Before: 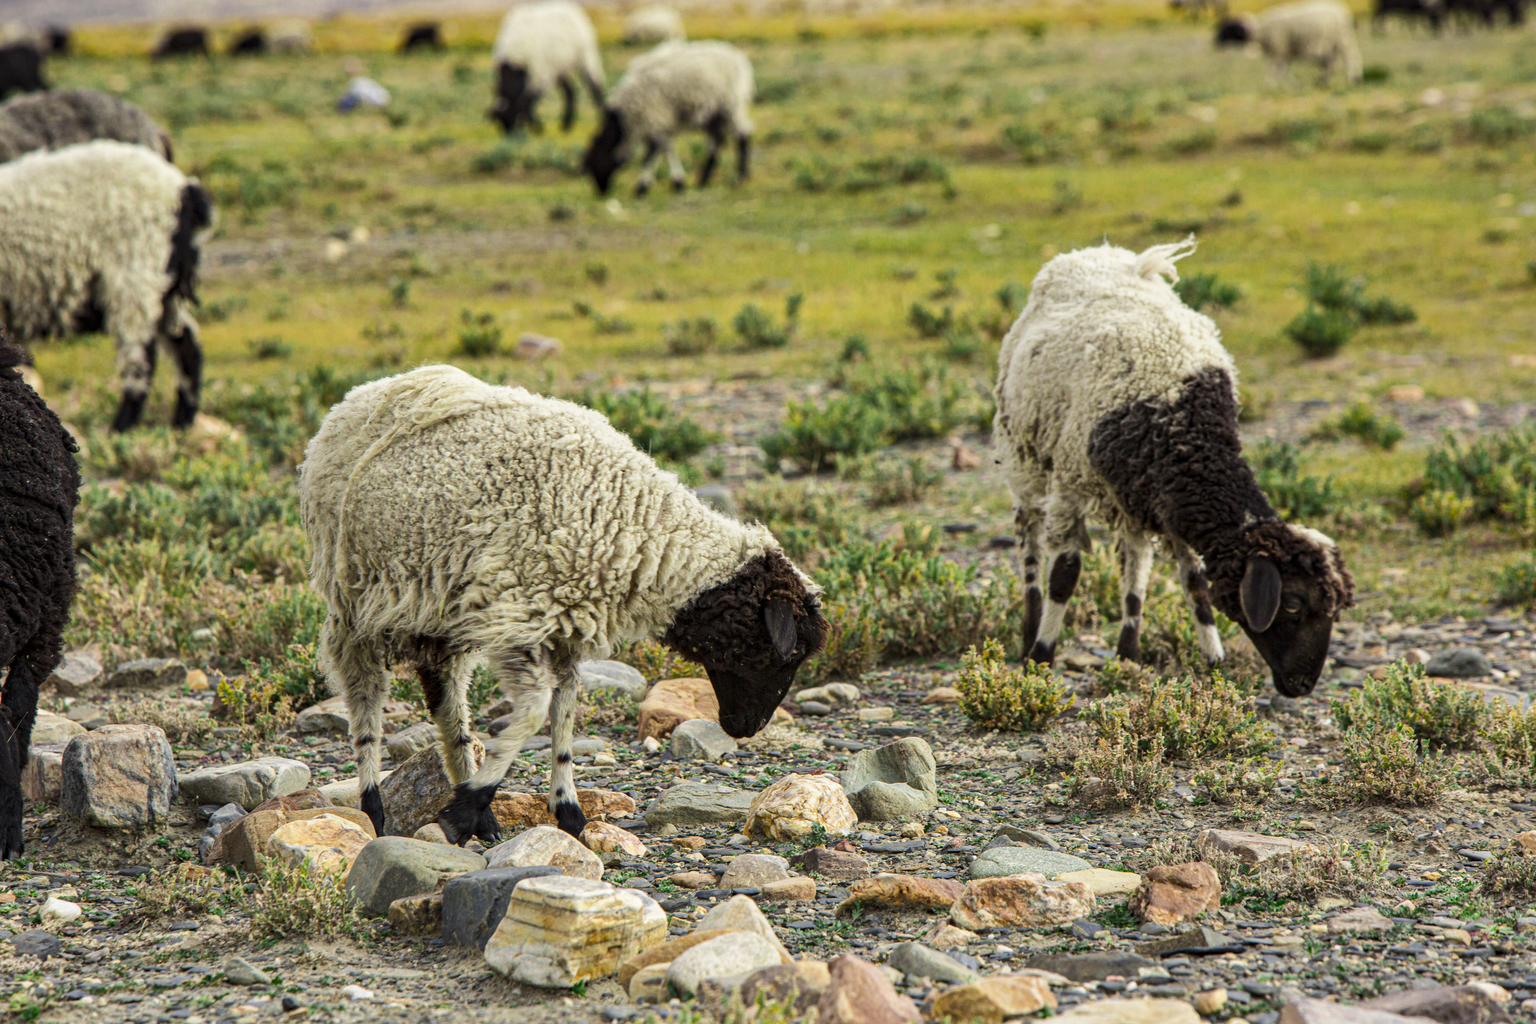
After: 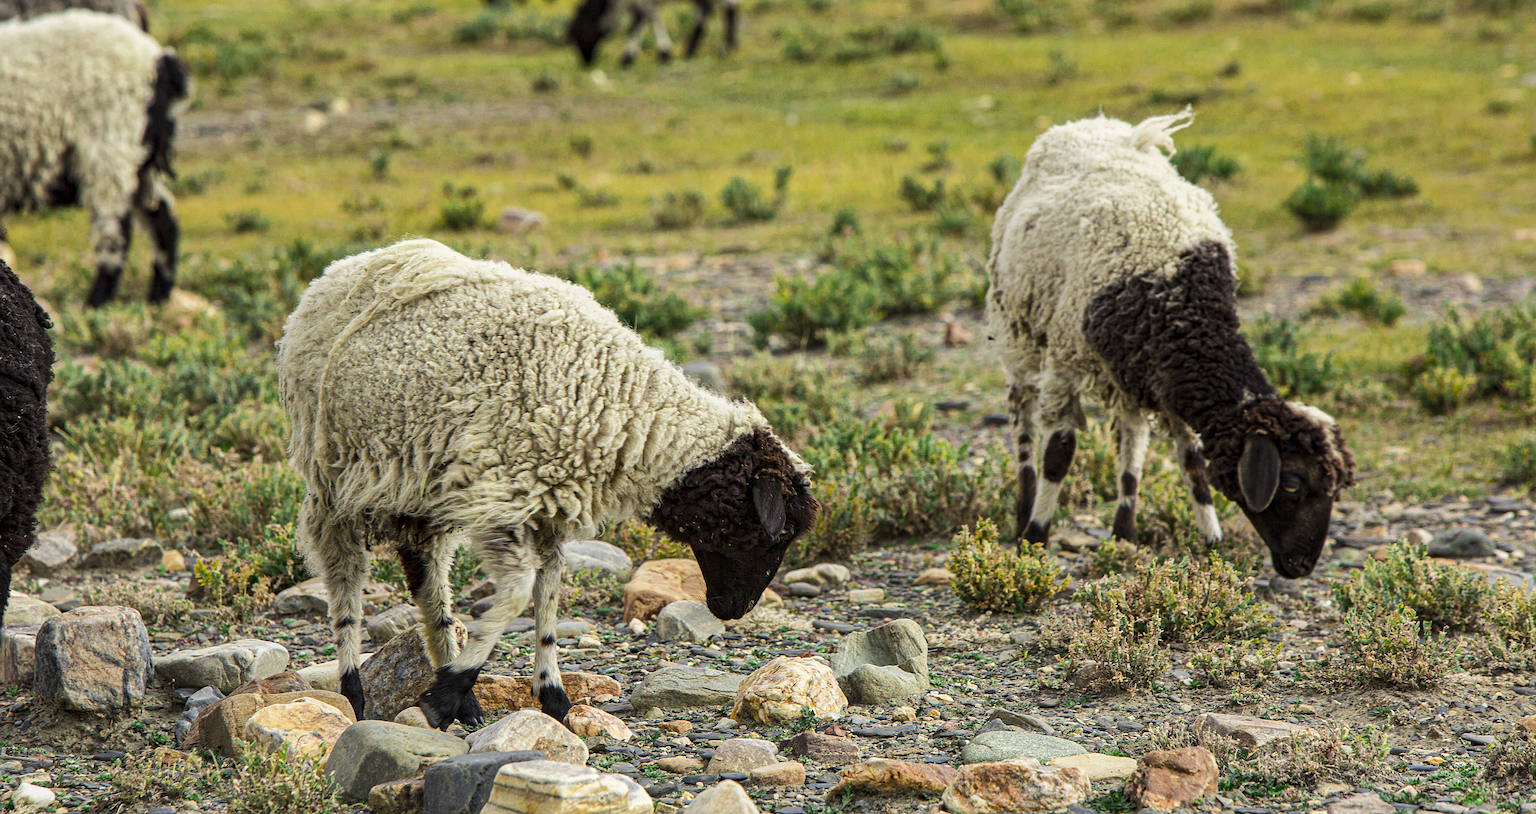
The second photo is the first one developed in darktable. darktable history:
crop and rotate: left 1.814%, top 12.818%, right 0.25%, bottom 9.225%
sharpen: radius 2.531, amount 0.628
